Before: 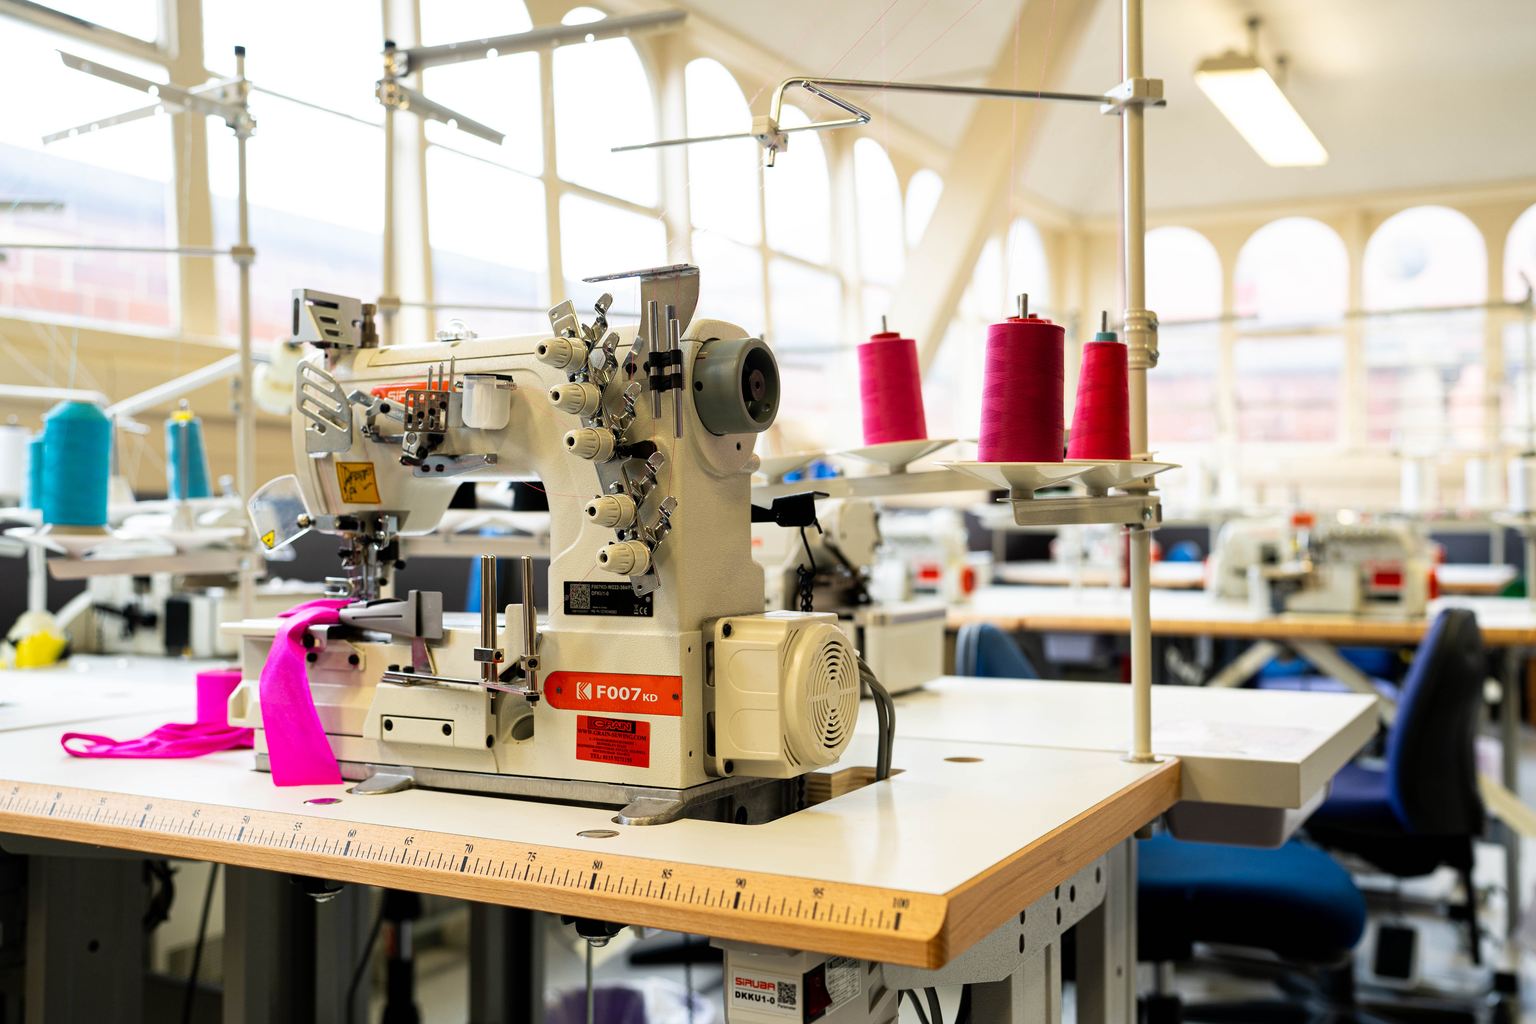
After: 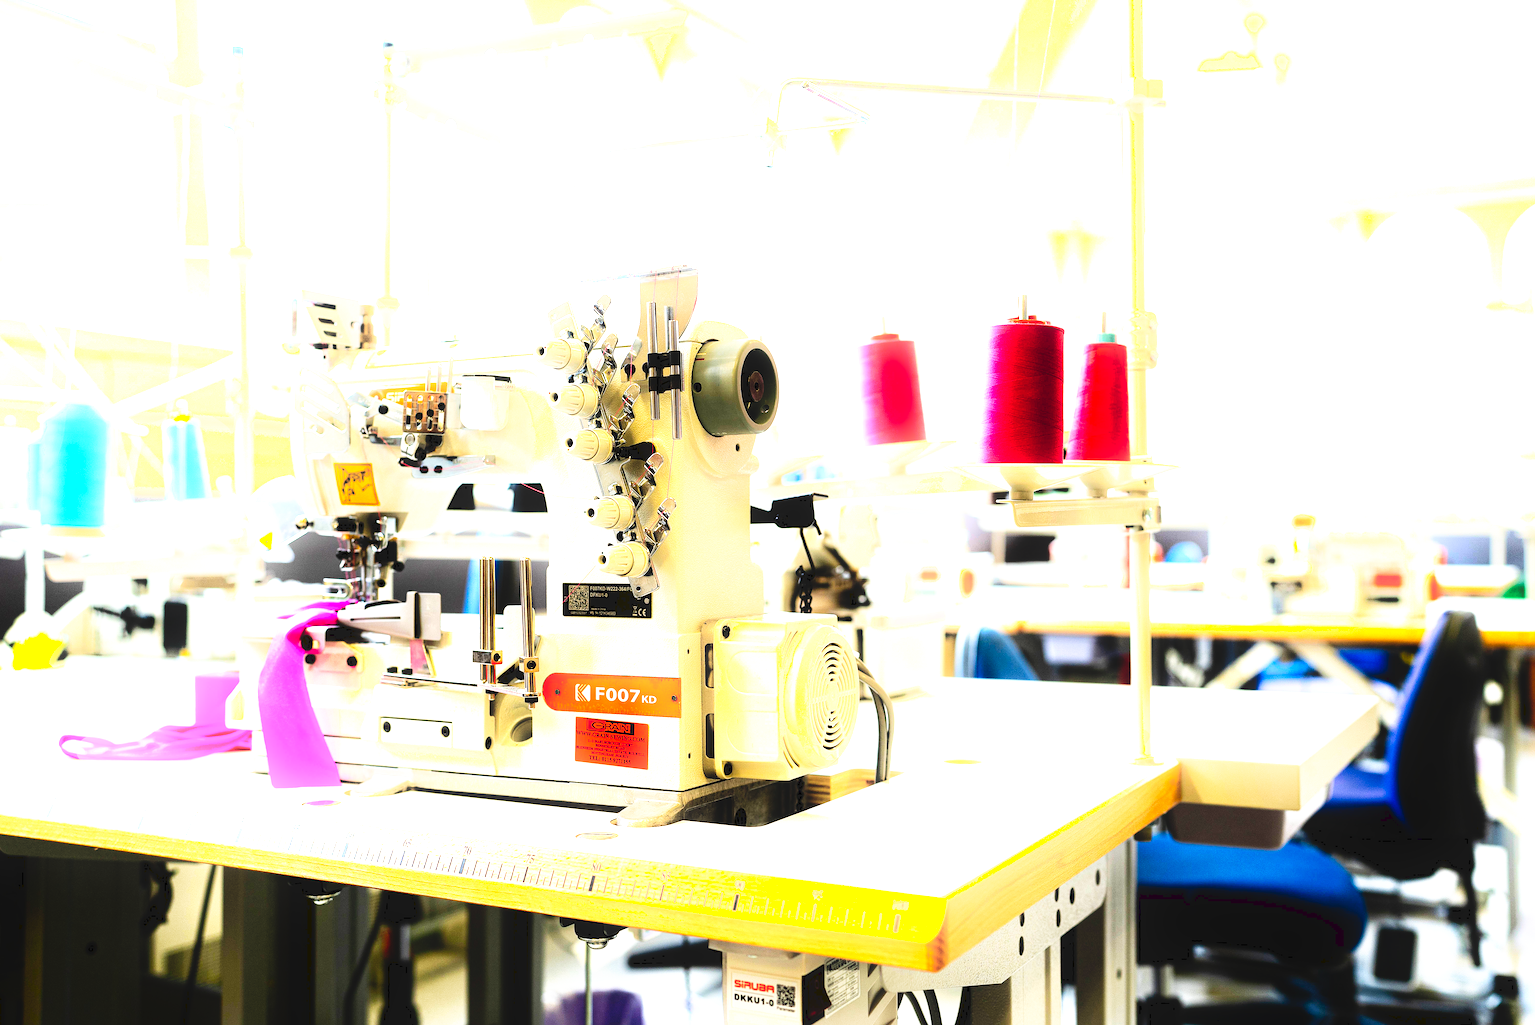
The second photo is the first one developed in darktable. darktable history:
crop and rotate: left 0.199%, bottom 0.007%
sharpen: on, module defaults
tone curve: curves: ch0 [(0, 0) (0.003, 0.082) (0.011, 0.082) (0.025, 0.088) (0.044, 0.088) (0.069, 0.093) (0.1, 0.101) (0.136, 0.109) (0.177, 0.129) (0.224, 0.155) (0.277, 0.214) (0.335, 0.289) (0.399, 0.378) (0.468, 0.476) (0.543, 0.589) (0.623, 0.713) (0.709, 0.826) (0.801, 0.908) (0.898, 0.98) (1, 1)], preserve colors none
color balance rgb: perceptual saturation grading › global saturation 25.461%, perceptual brilliance grading › global brilliance 10.882%
exposure: exposure 1 EV, compensate exposure bias true, compensate highlight preservation false
shadows and highlights: shadows -40.27, highlights 64.63, soften with gaussian
